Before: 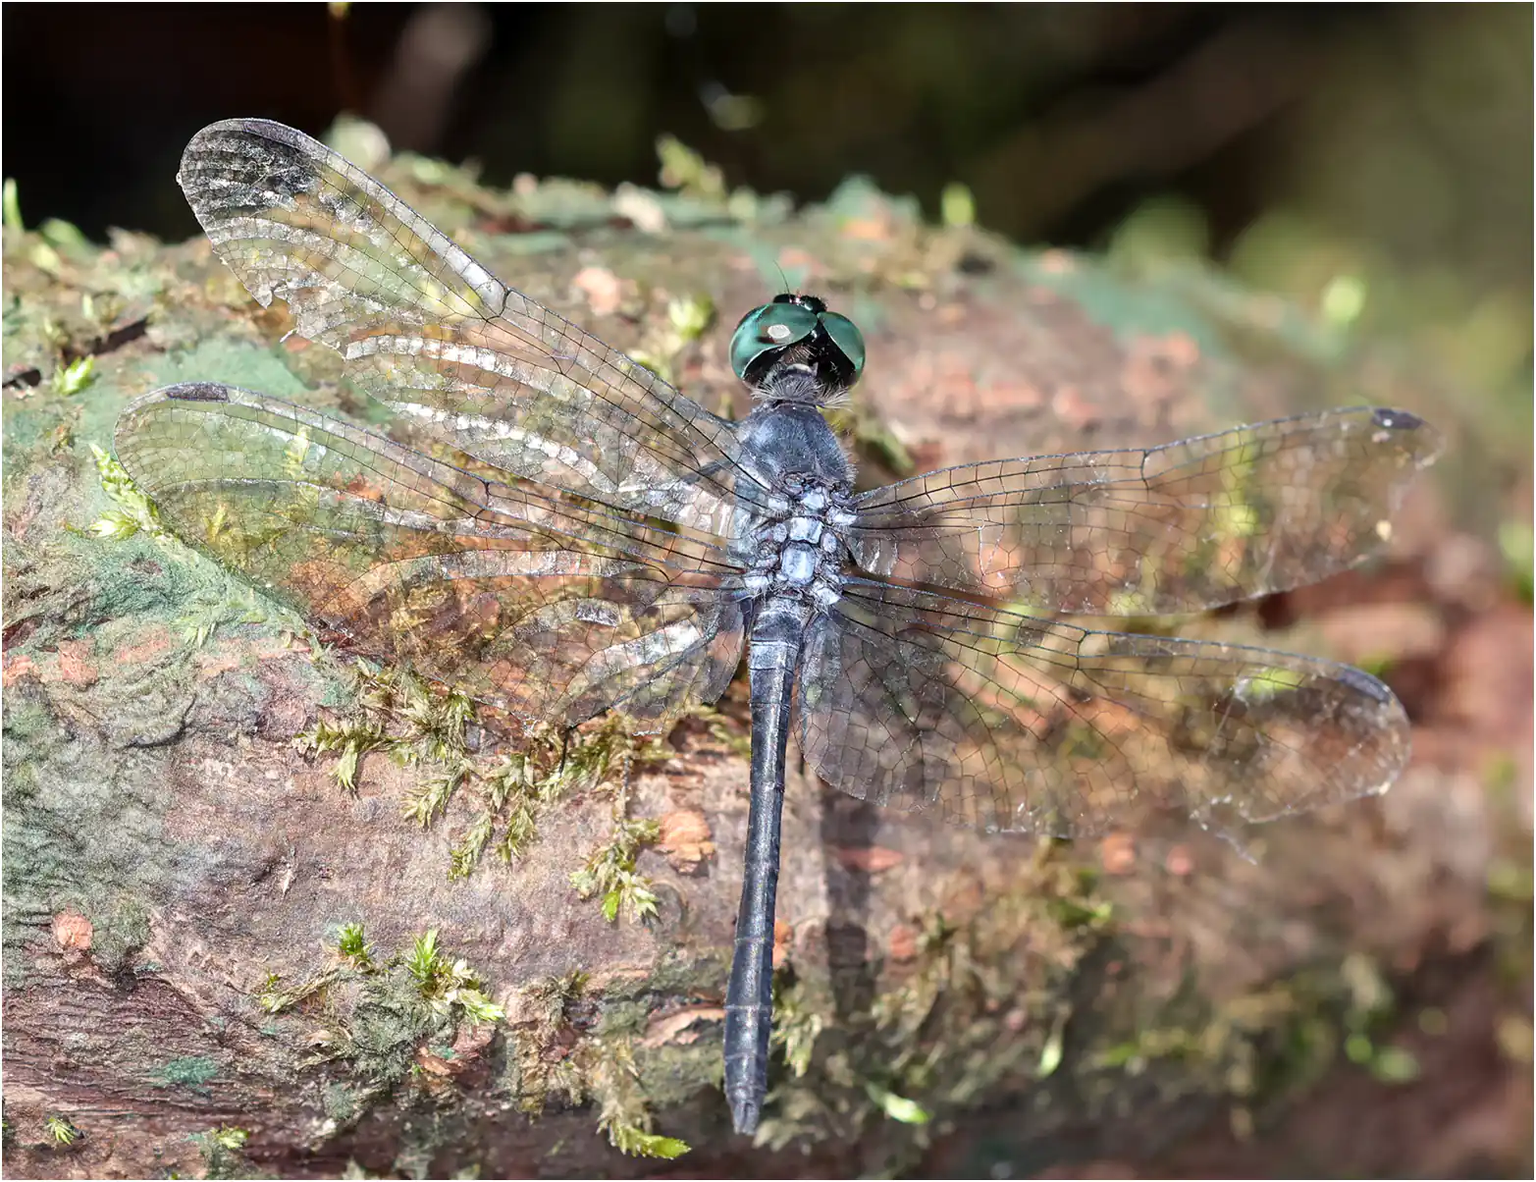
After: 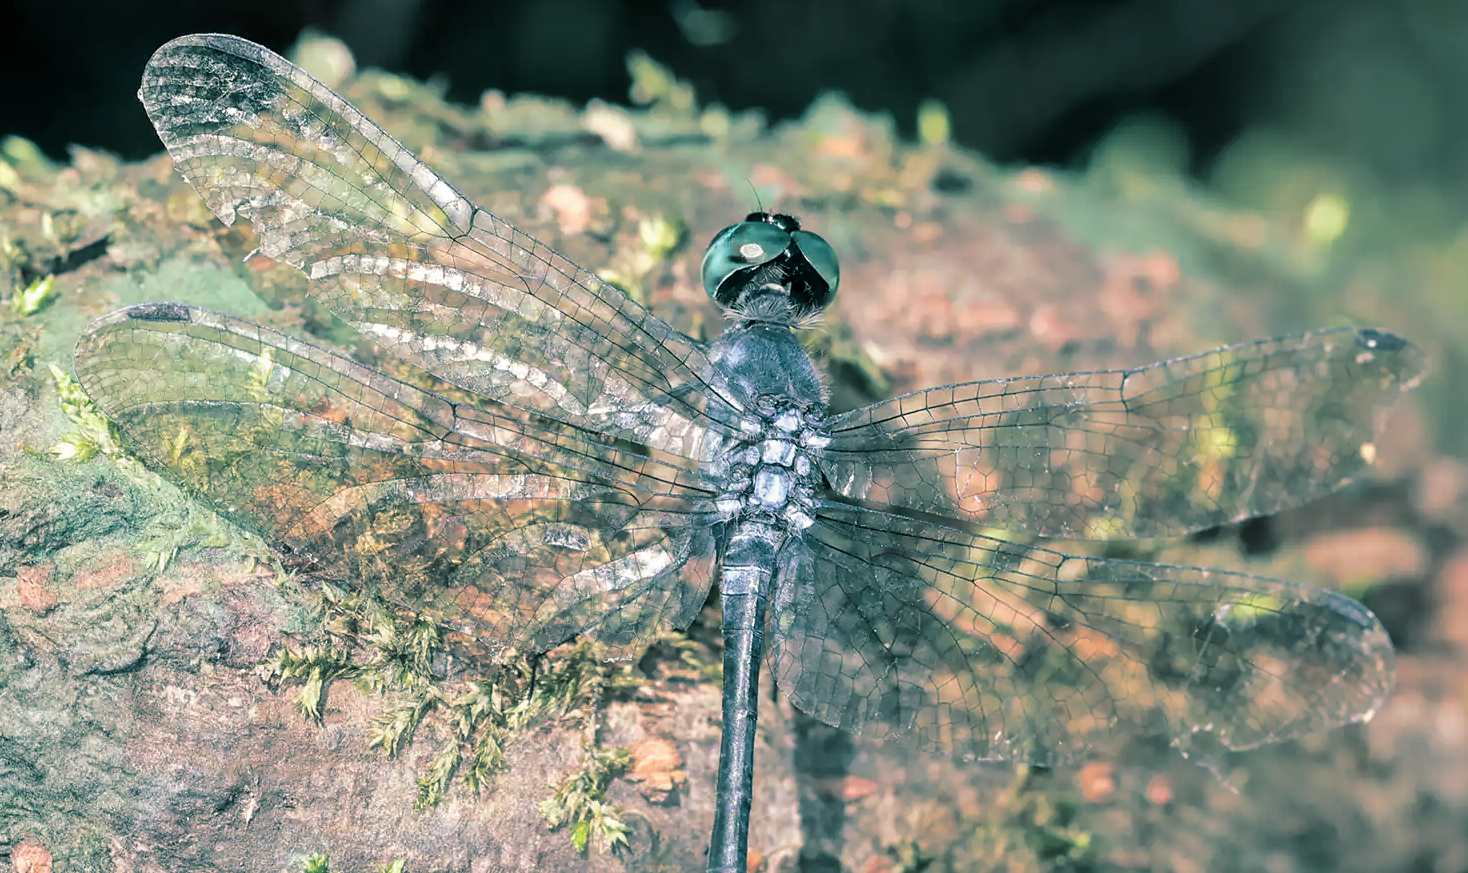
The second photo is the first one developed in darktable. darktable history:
crop: left 2.737%, top 7.287%, right 3.421%, bottom 20.179%
split-toning: shadows › hue 186.43°, highlights › hue 49.29°, compress 30.29%
